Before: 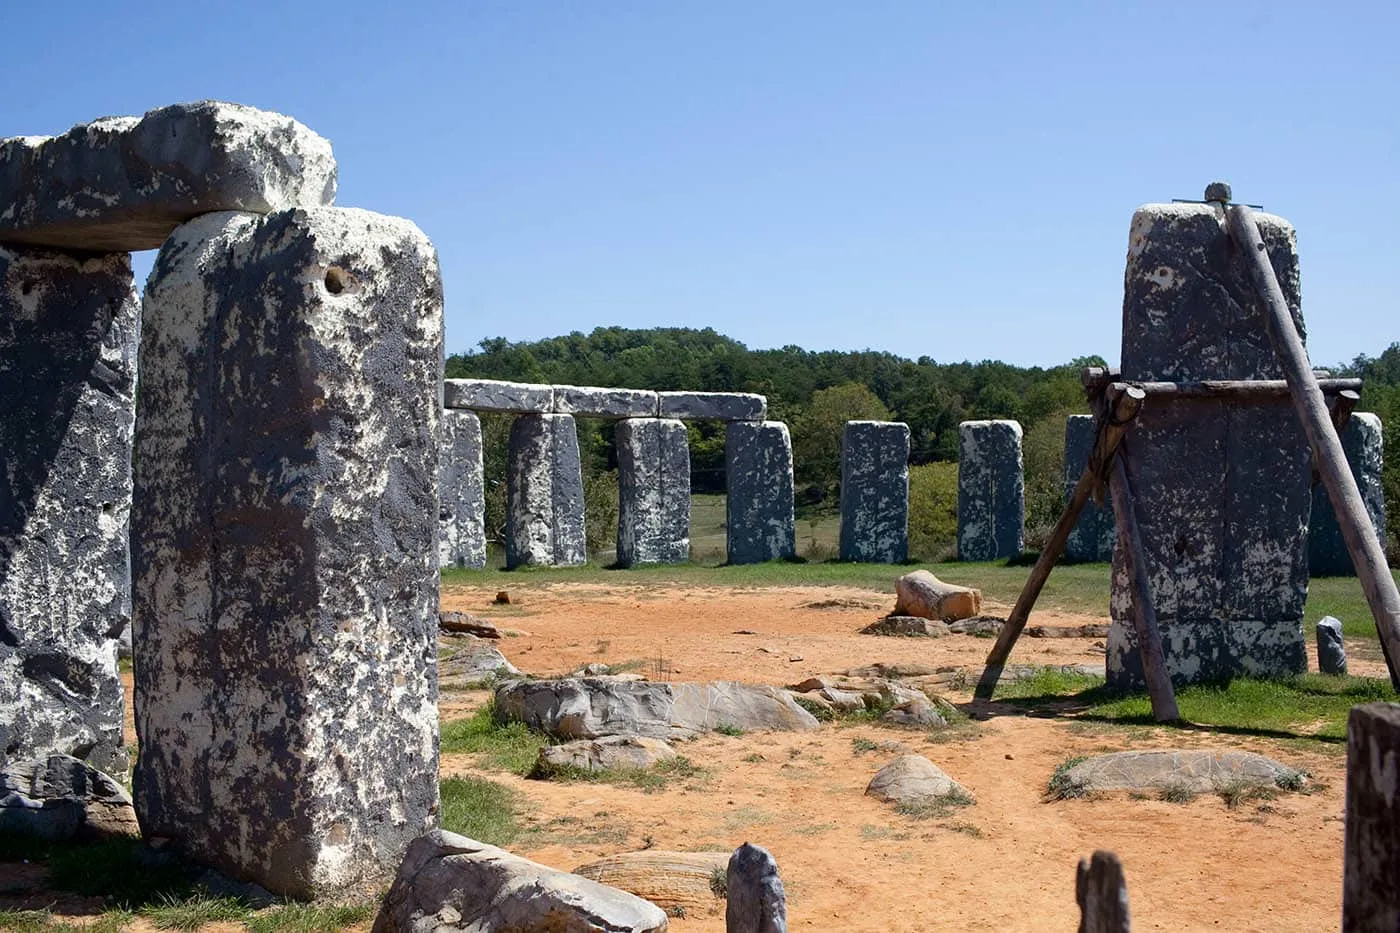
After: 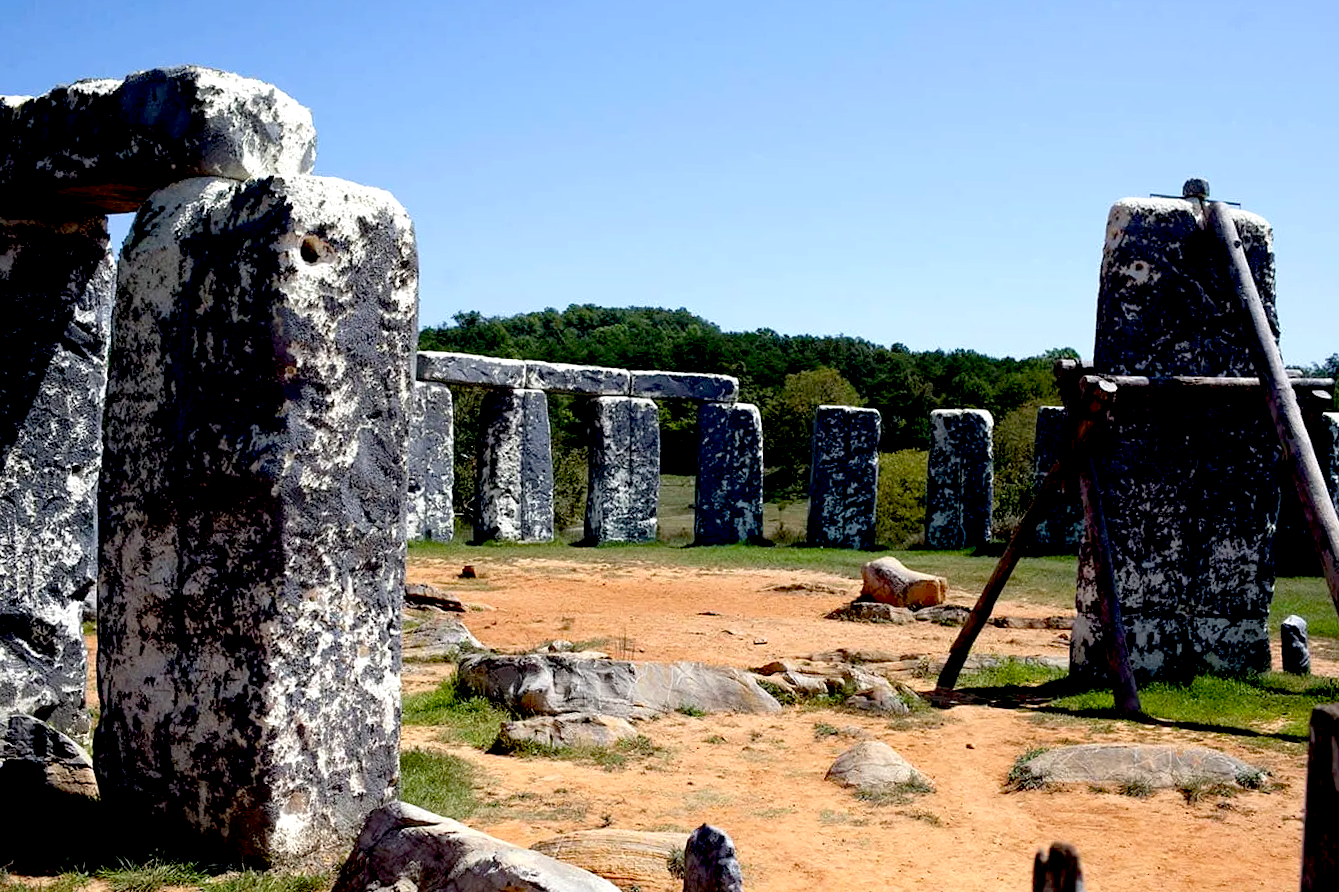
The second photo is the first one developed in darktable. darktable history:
crop and rotate: angle -1.75°
exposure: black level correction 0.032, exposure 0.314 EV, compensate highlight preservation false
